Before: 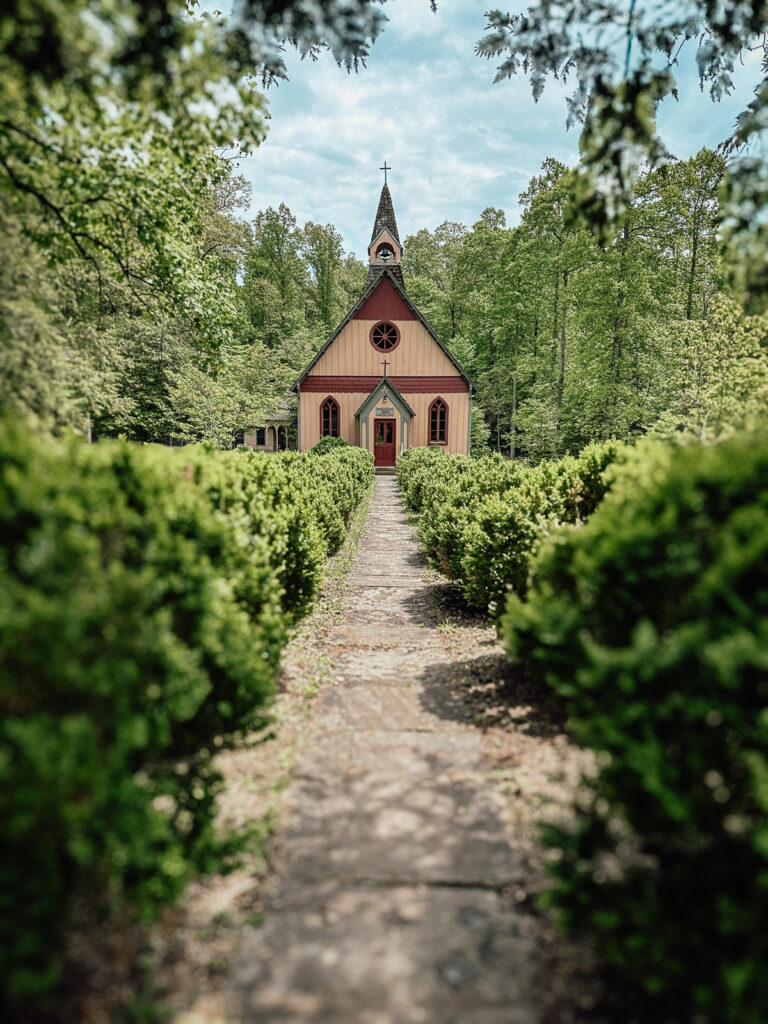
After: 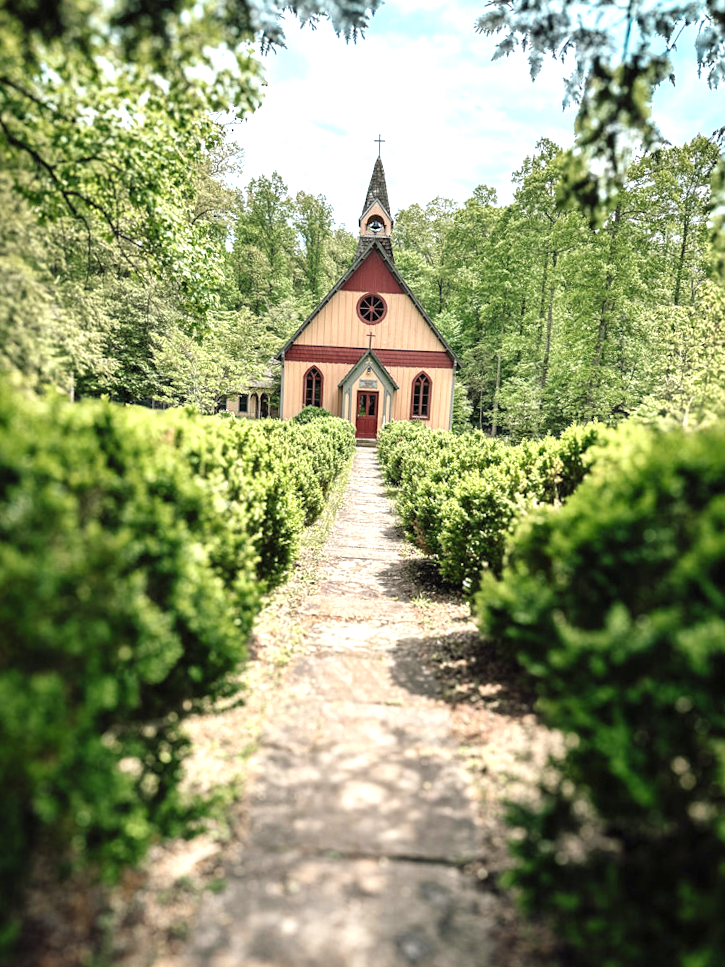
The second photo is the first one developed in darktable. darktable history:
crop and rotate: angle -2.55°
exposure: black level correction 0, exposure 0.948 EV, compensate highlight preservation false
